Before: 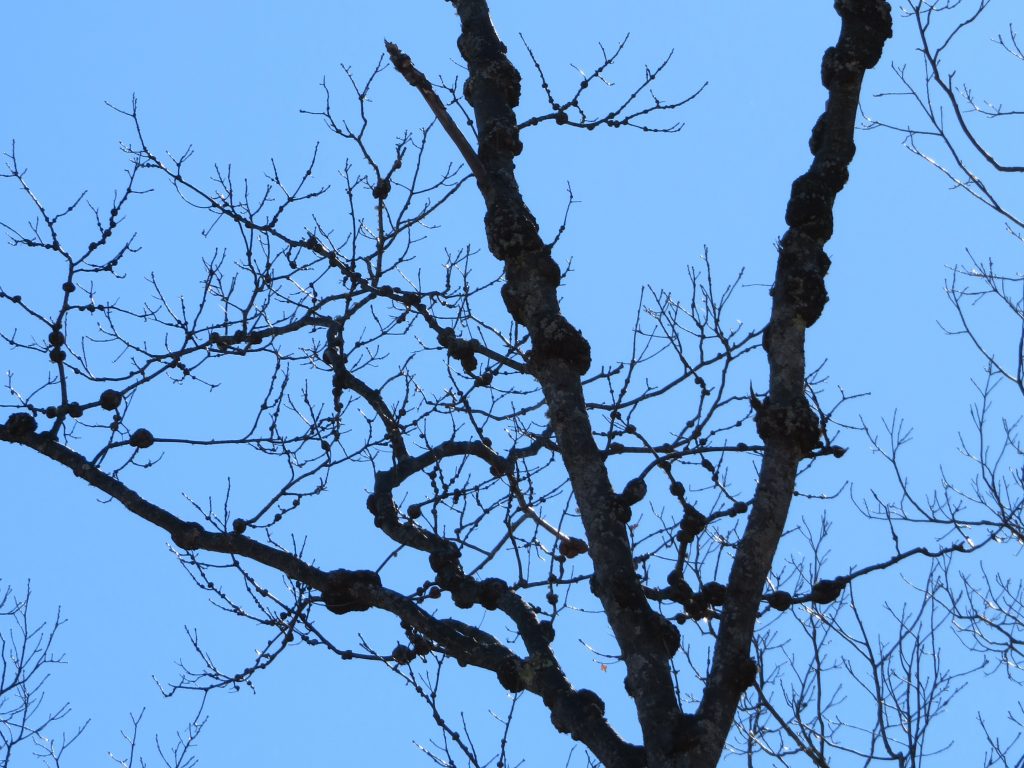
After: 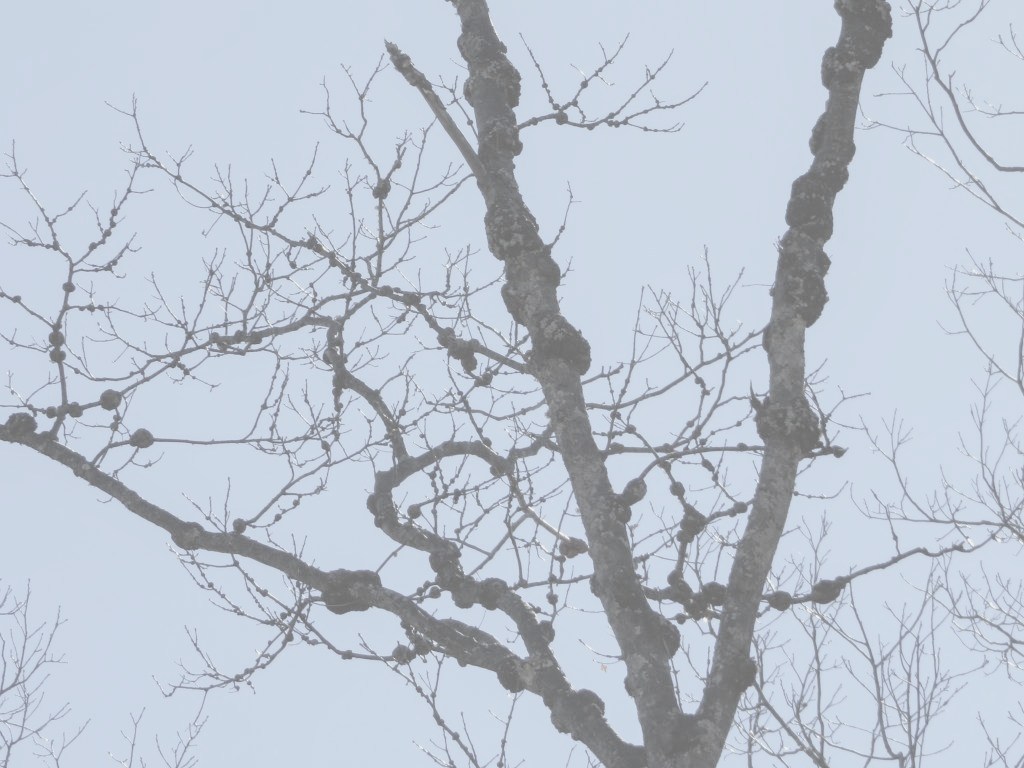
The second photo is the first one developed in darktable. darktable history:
local contrast: on, module defaults
contrast brightness saturation: contrast -0.32, brightness 0.75, saturation -0.78
